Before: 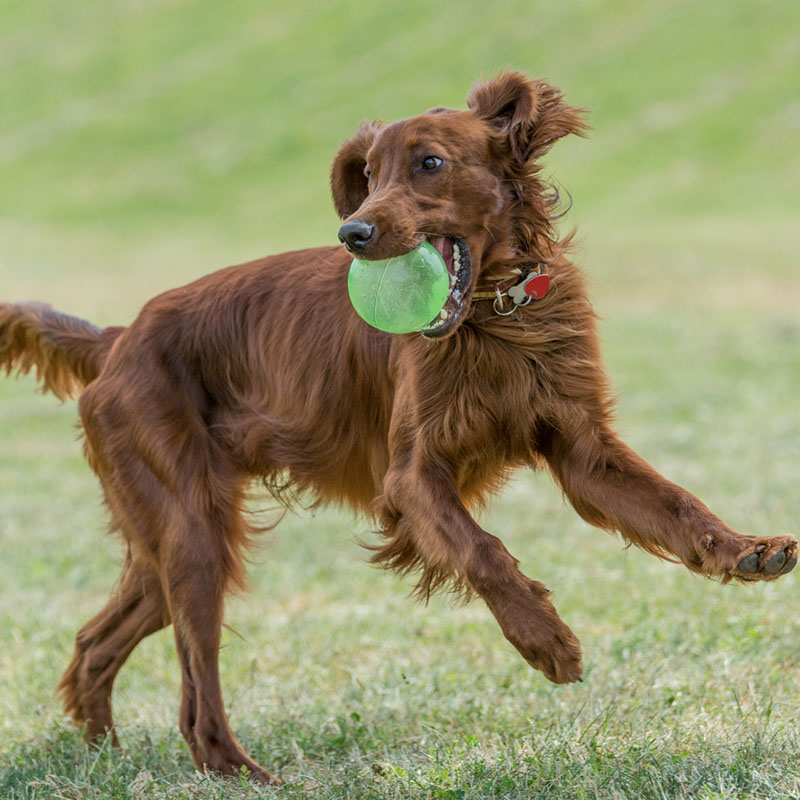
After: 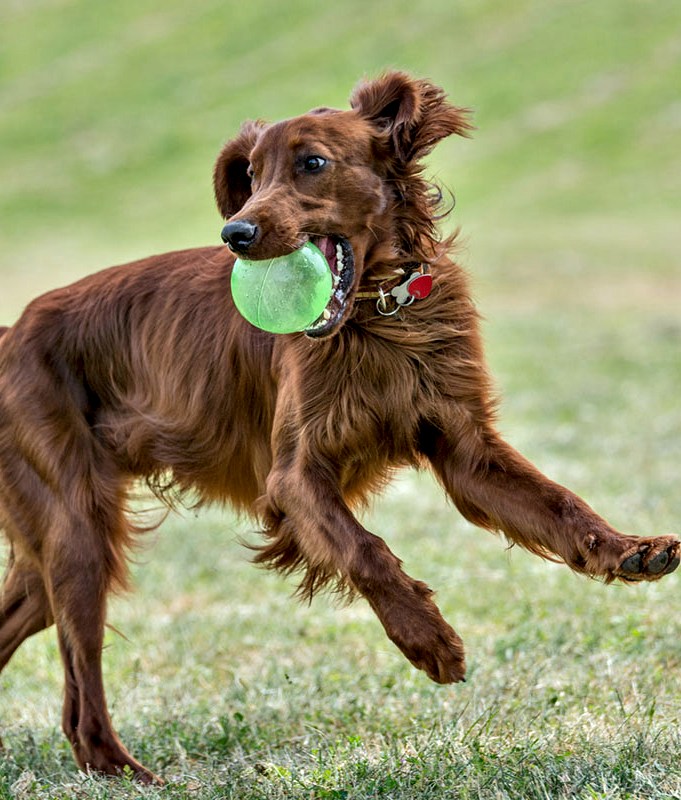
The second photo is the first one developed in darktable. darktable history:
contrast equalizer: octaves 7, y [[0.6 ×6], [0.55 ×6], [0 ×6], [0 ×6], [0 ×6]]
crop and rotate: left 14.785%
